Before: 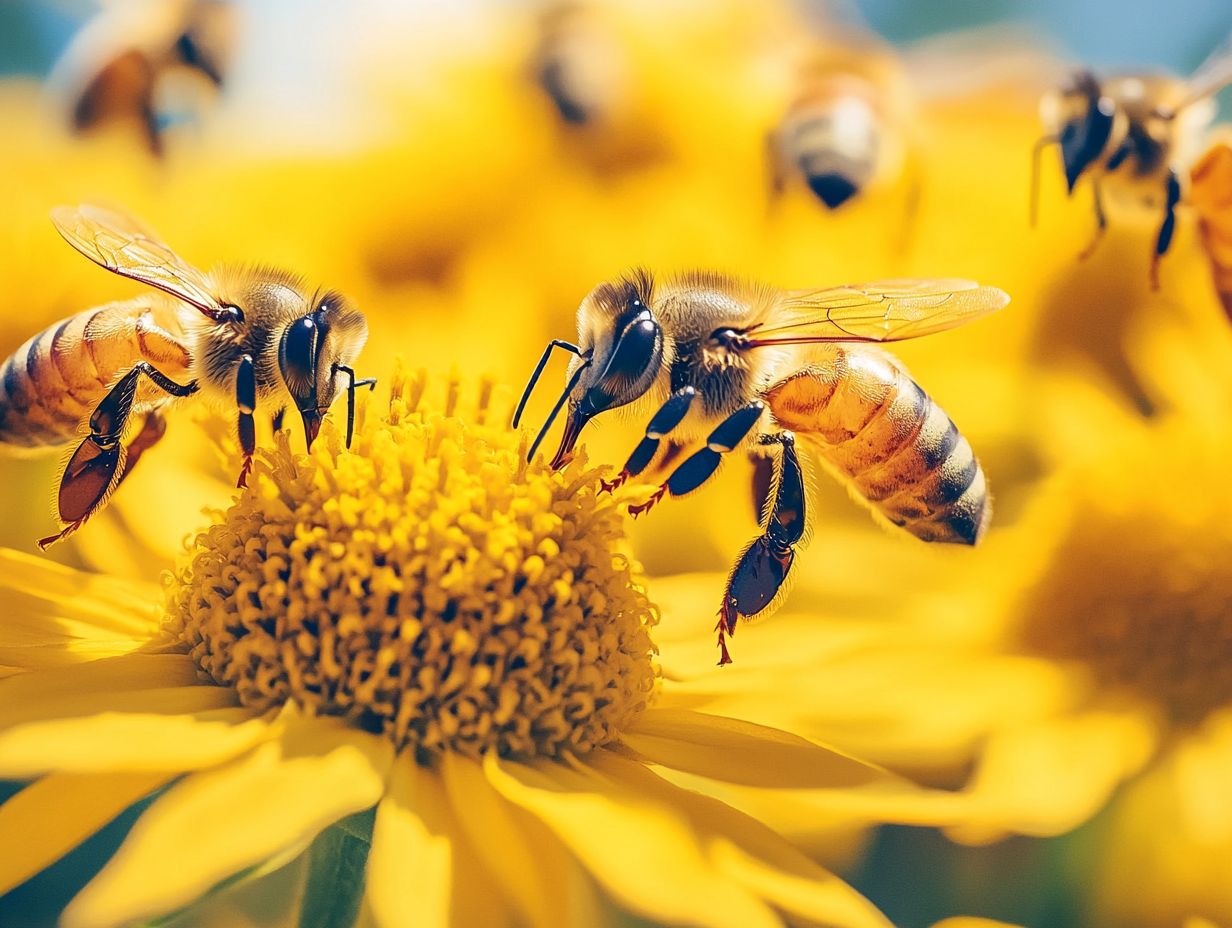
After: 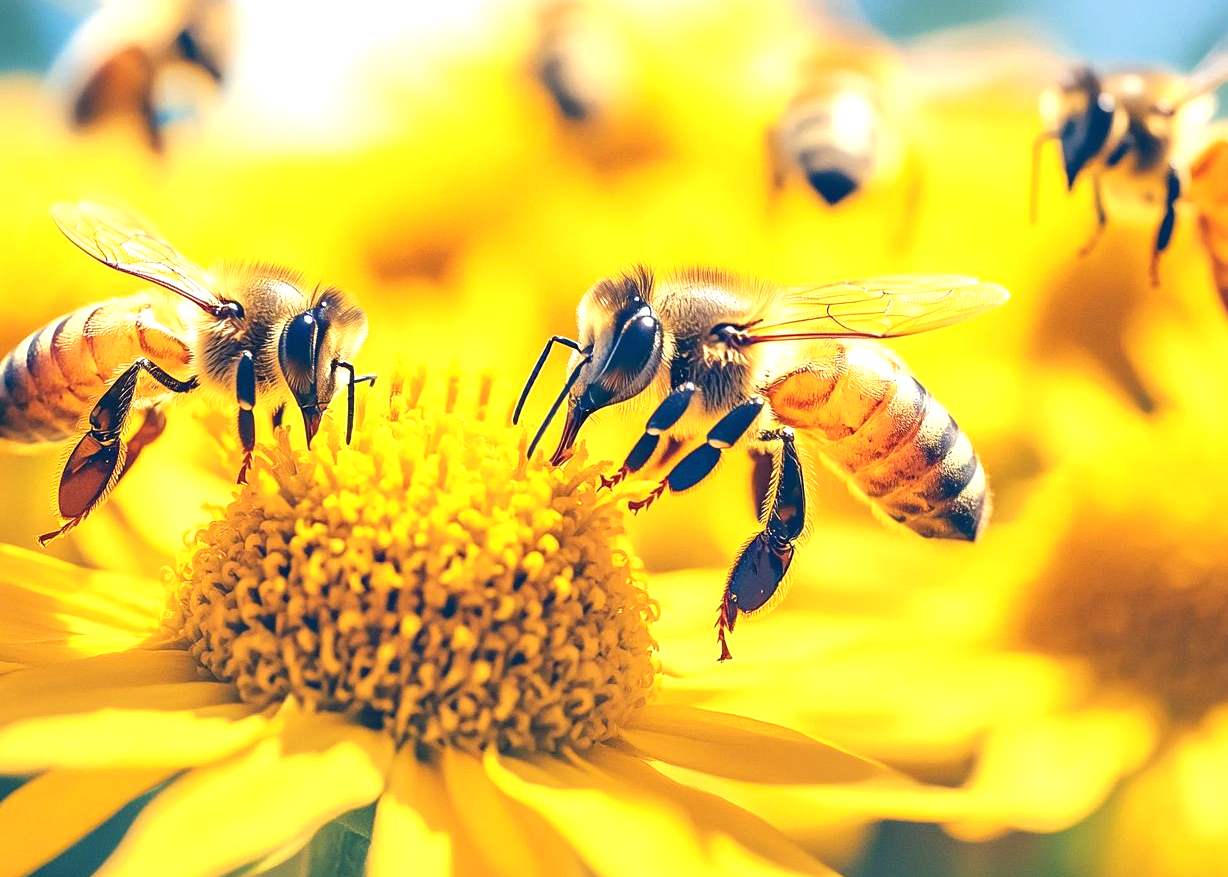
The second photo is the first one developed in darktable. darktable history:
exposure: black level correction 0, exposure 0.68 EV, compensate exposure bias true, compensate highlight preservation false
crop: top 0.448%, right 0.264%, bottom 5.045%
